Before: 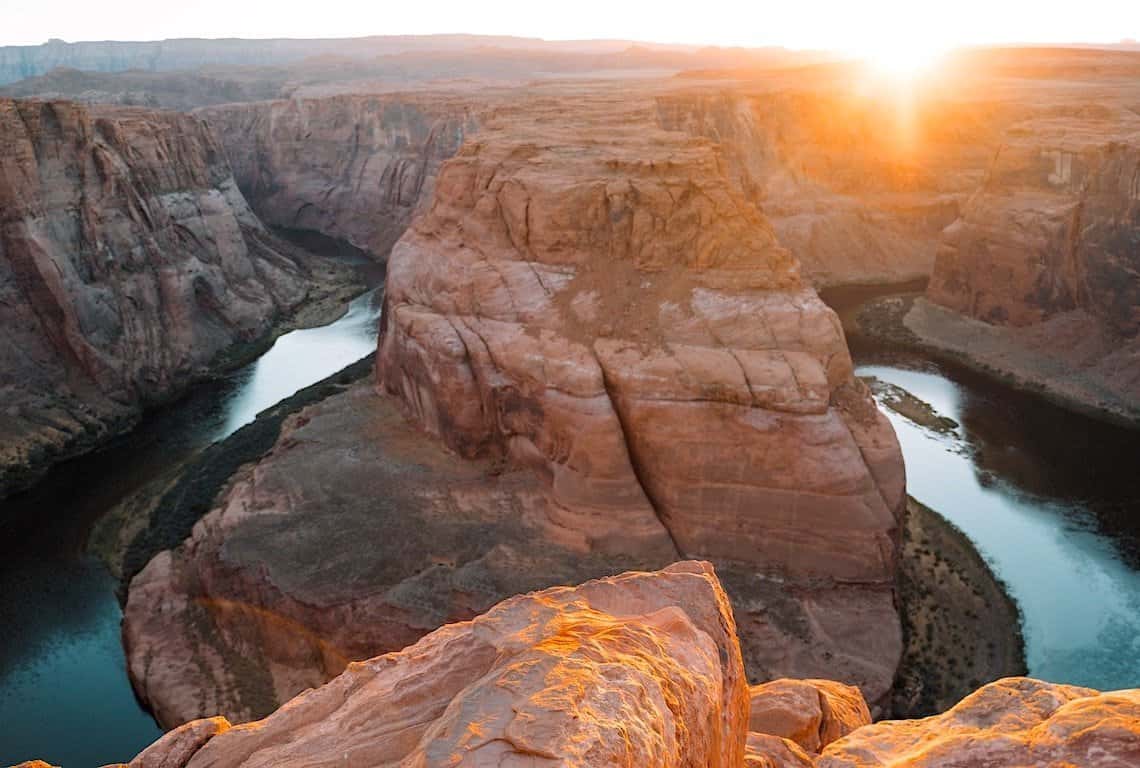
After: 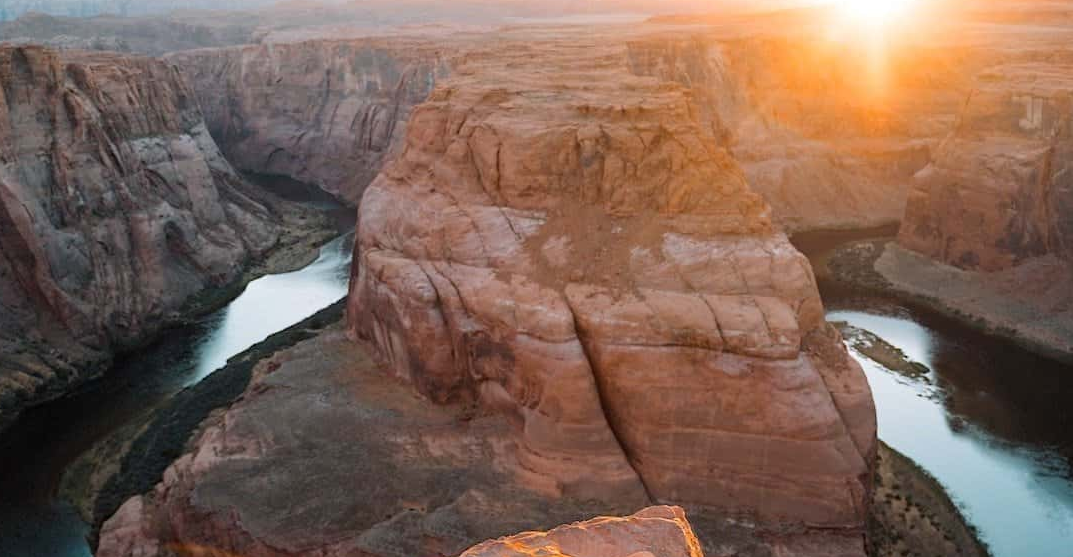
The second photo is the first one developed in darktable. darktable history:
crop: left 2.624%, top 7.23%, right 3.231%, bottom 20.163%
